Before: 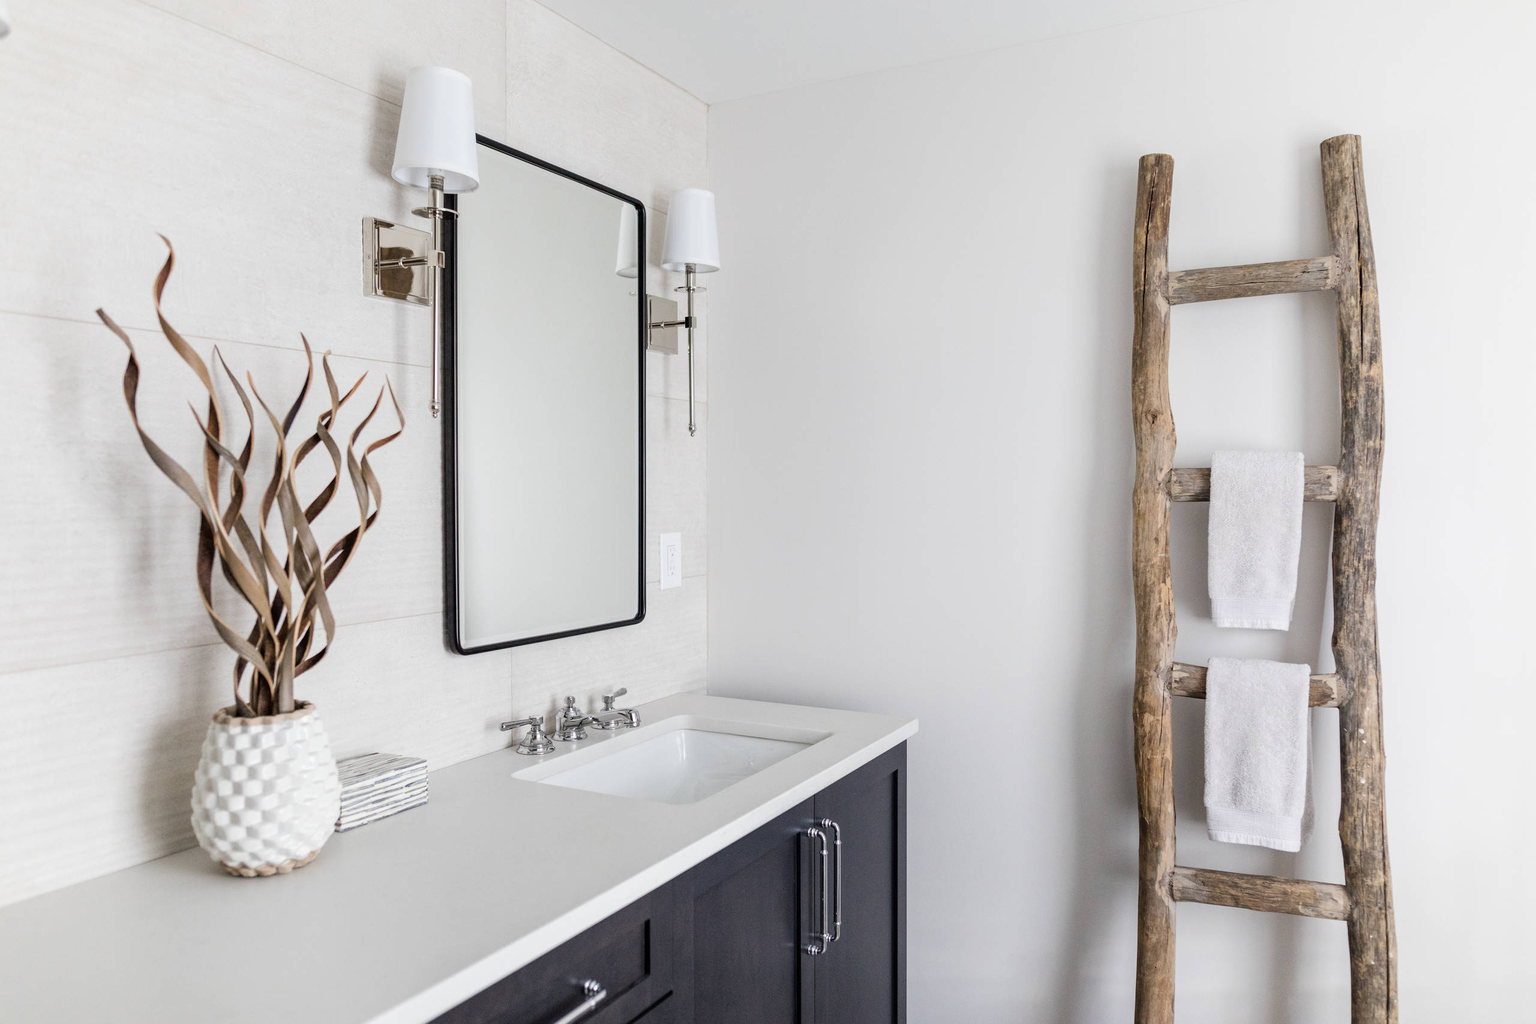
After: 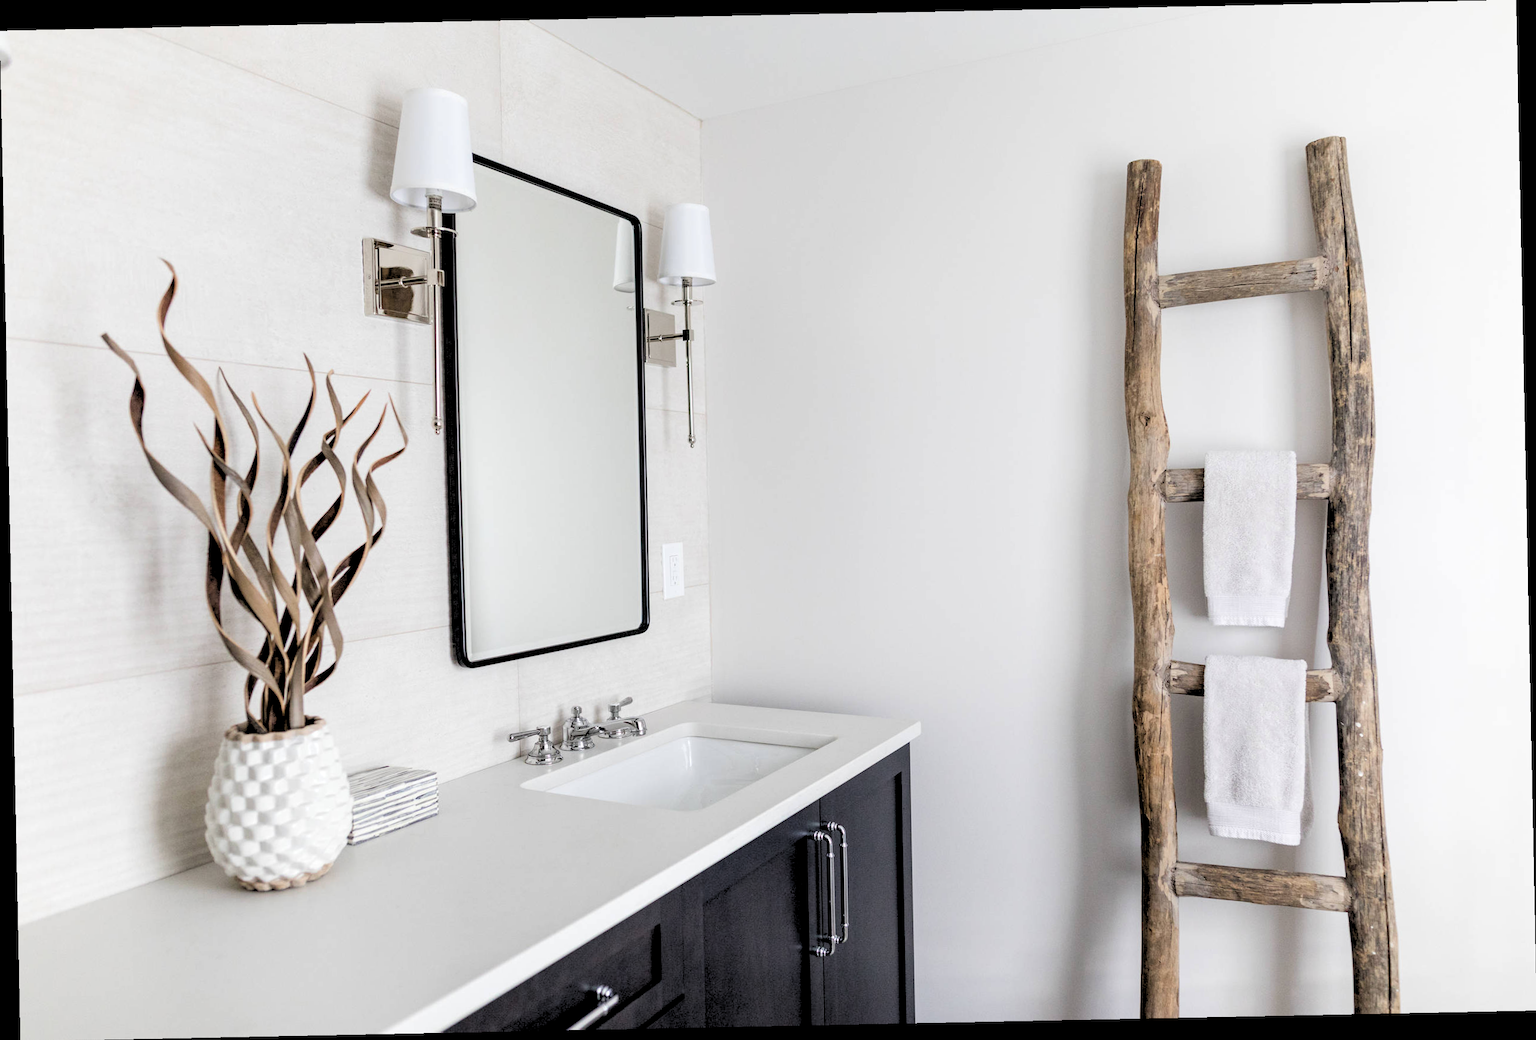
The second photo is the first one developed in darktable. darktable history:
rotate and perspective: rotation -1.17°, automatic cropping off
rgb levels: levels [[0.029, 0.461, 0.922], [0, 0.5, 1], [0, 0.5, 1]]
